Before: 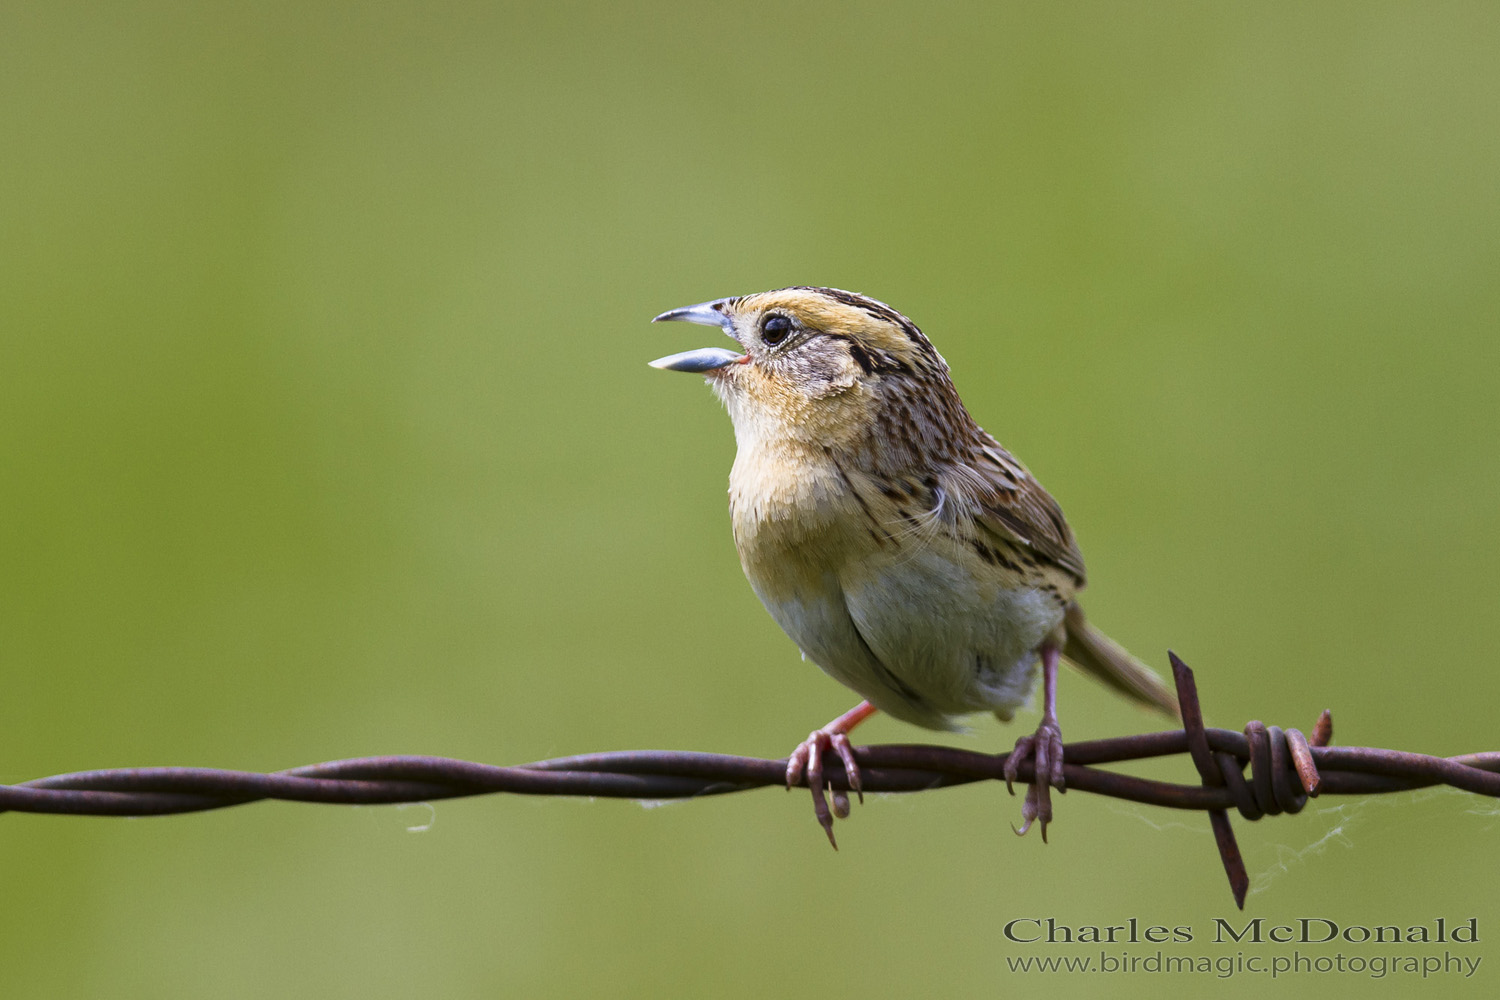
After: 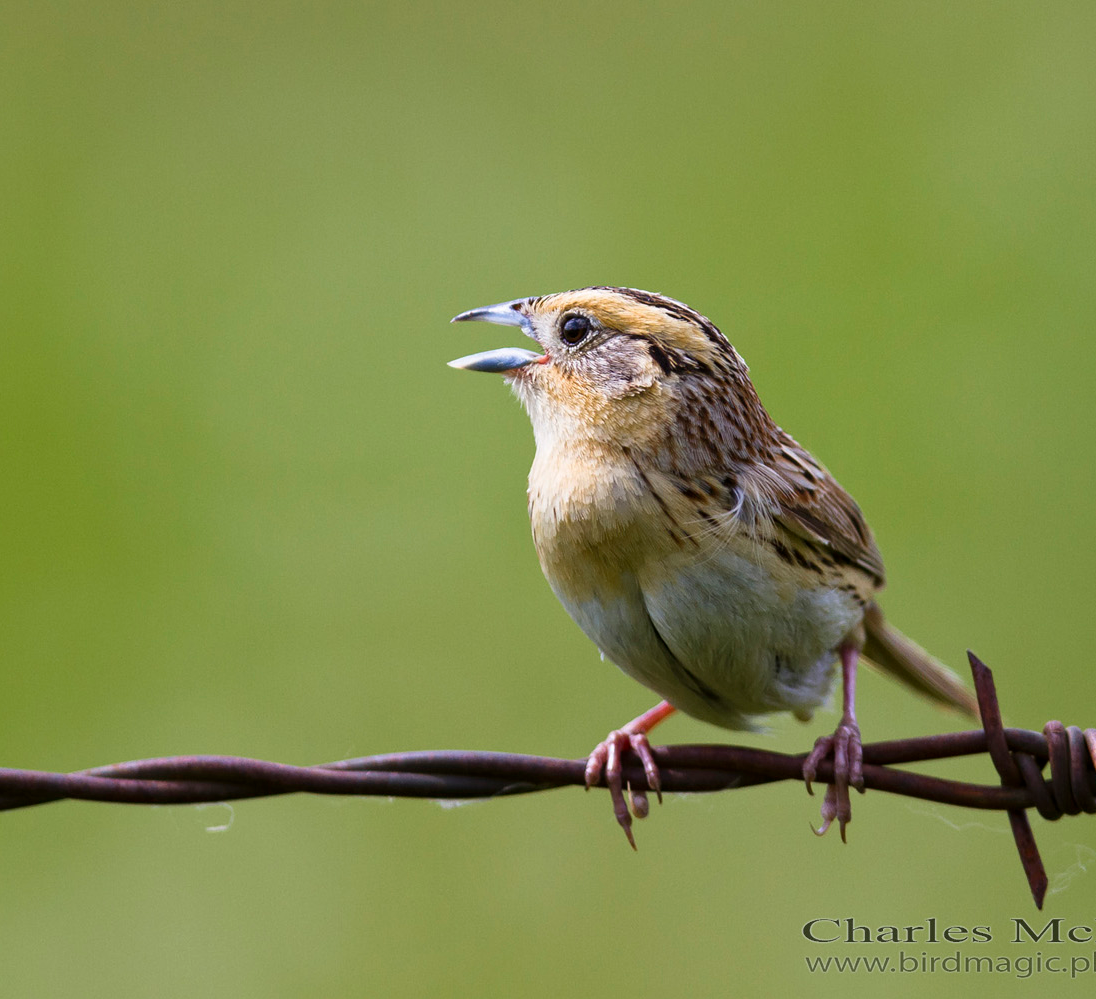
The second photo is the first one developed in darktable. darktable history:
crop: left 13.439%, top 0%, right 13.474%
